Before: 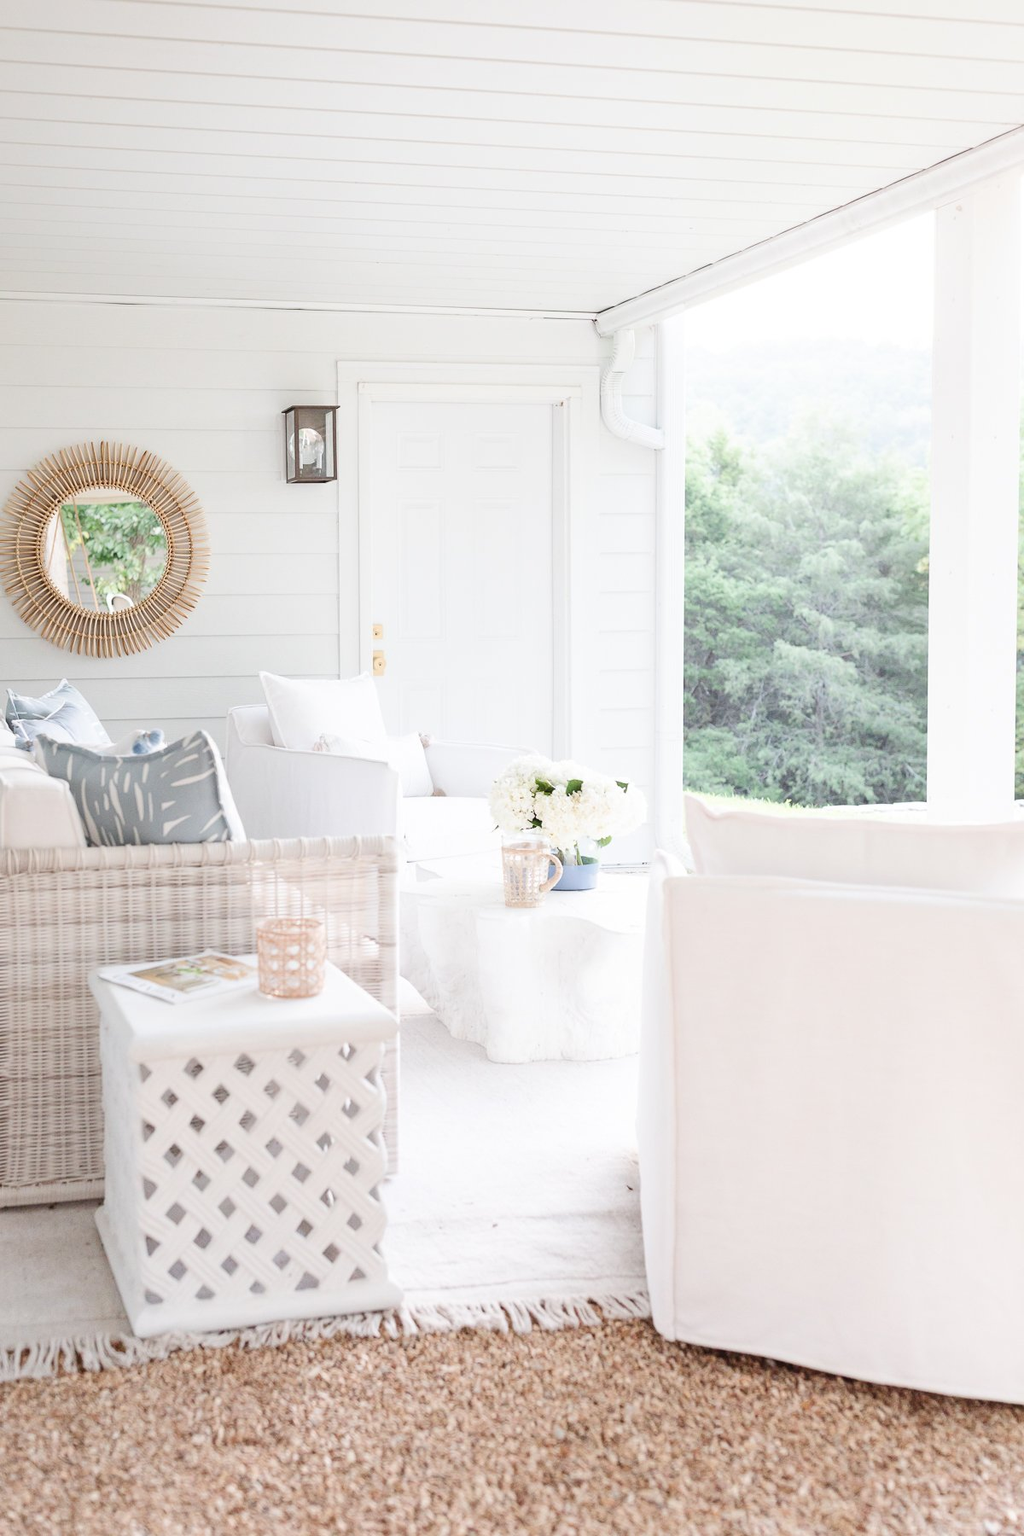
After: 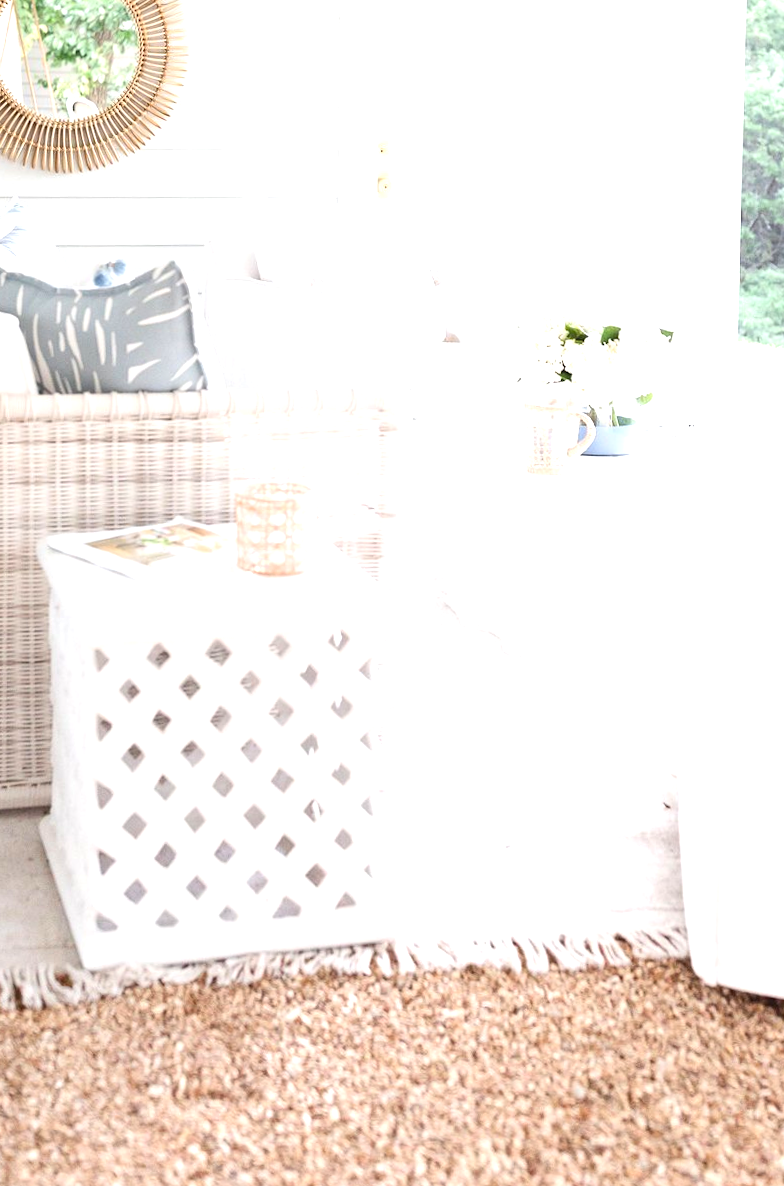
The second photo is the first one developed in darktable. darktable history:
crop and rotate: angle -1.07°, left 3.921%, top 32.271%, right 28.9%
color balance rgb: linear chroma grading › shadows -8.08%, linear chroma grading › global chroma 9.991%, perceptual saturation grading › global saturation -2.818%, perceptual brilliance grading › global brilliance 18.783%
